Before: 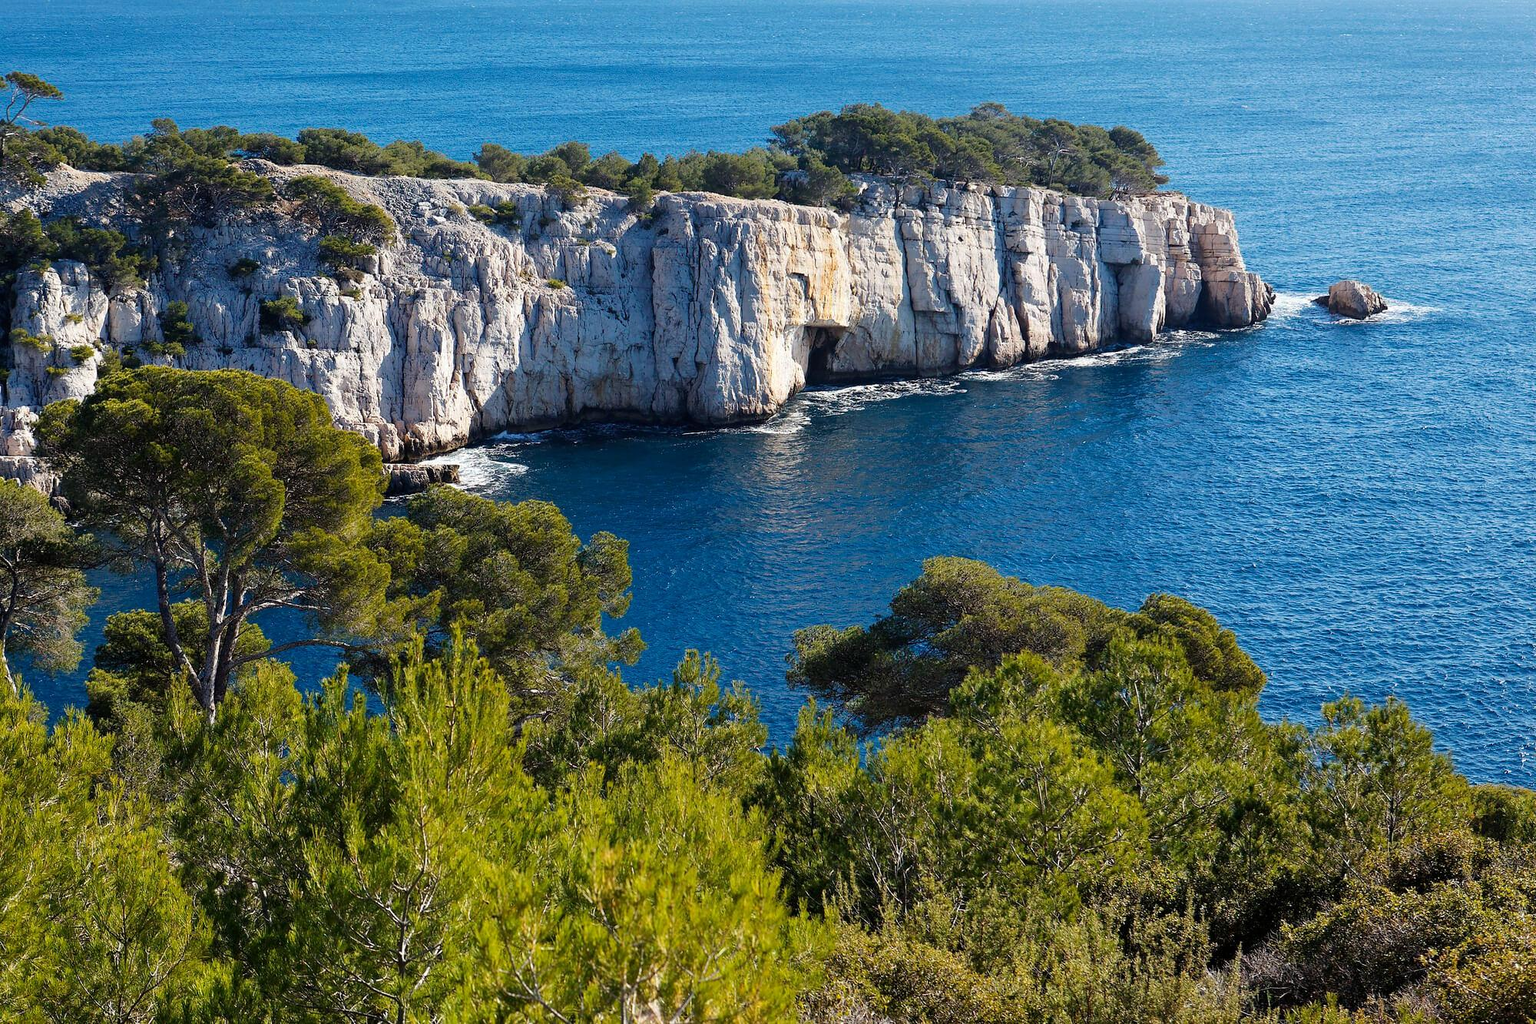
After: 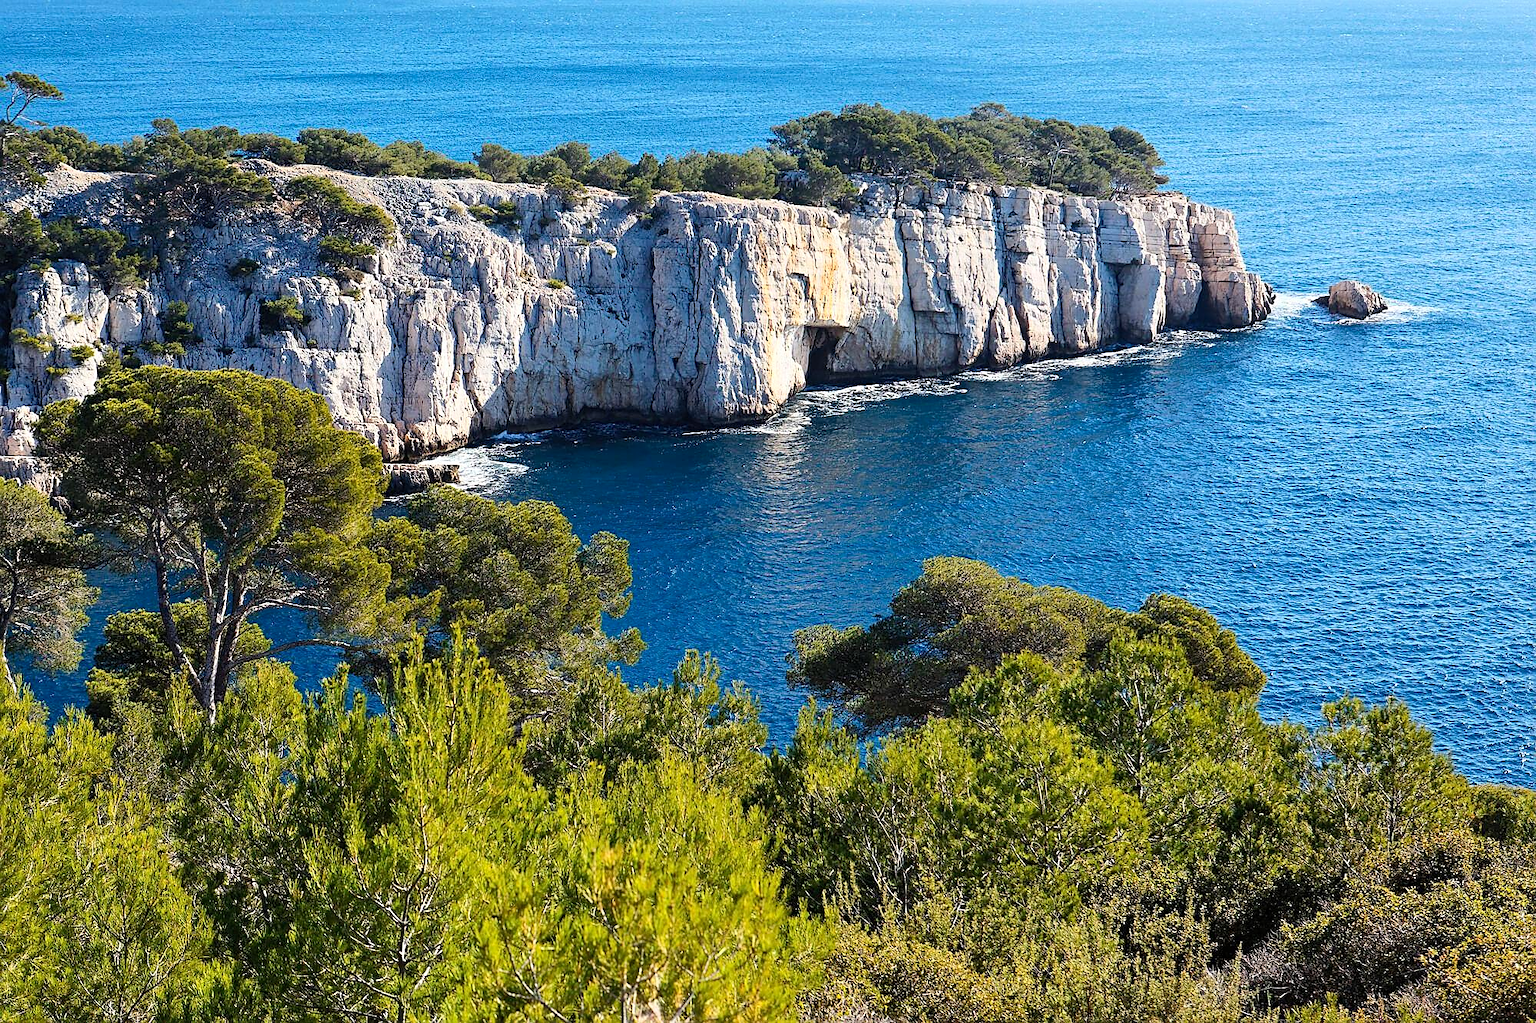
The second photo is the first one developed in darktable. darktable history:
sharpen: on, module defaults
contrast brightness saturation: contrast 0.2, brightness 0.15, saturation 0.14
